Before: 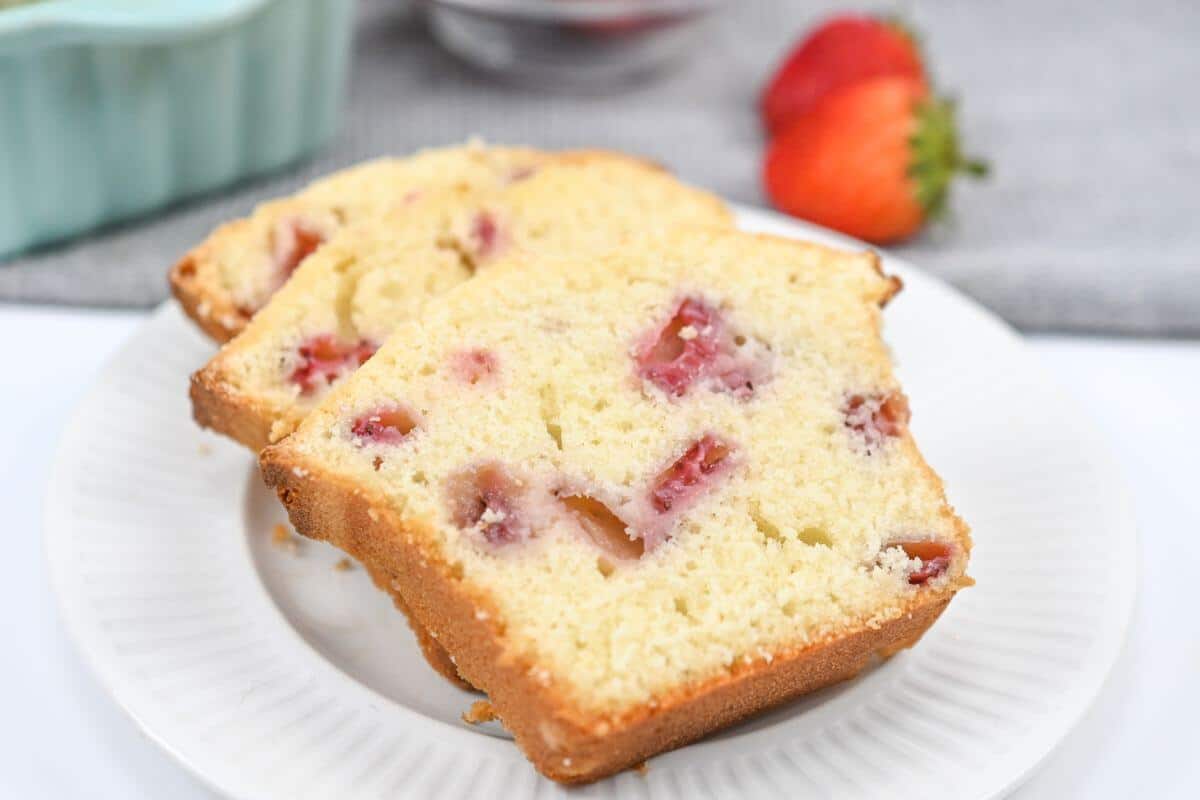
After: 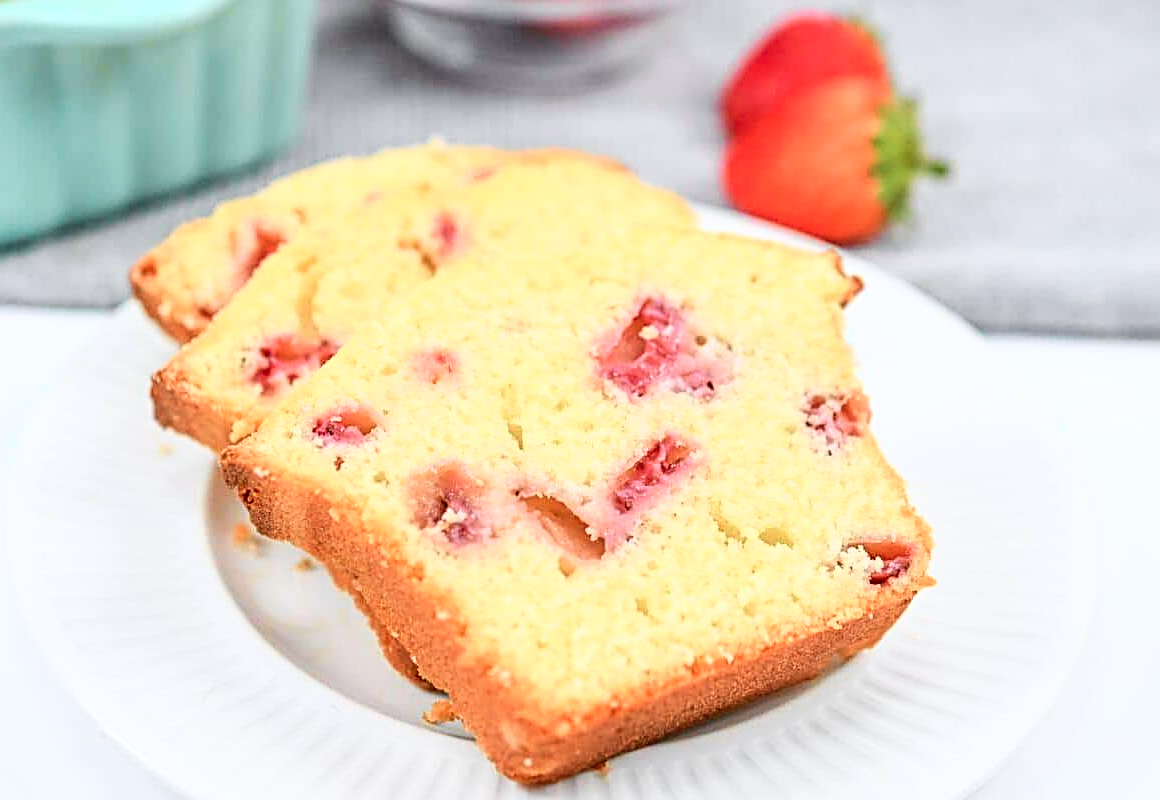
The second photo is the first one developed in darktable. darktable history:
crop and rotate: left 3.319%
sharpen: radius 2.571, amount 0.686
tone curve: curves: ch0 [(0, 0) (0.051, 0.047) (0.102, 0.099) (0.258, 0.29) (0.442, 0.527) (0.695, 0.804) (0.88, 0.952) (1, 1)]; ch1 [(0, 0) (0.339, 0.298) (0.402, 0.363) (0.444, 0.415) (0.485, 0.469) (0.494, 0.493) (0.504, 0.501) (0.525, 0.534) (0.555, 0.593) (0.594, 0.648) (1, 1)]; ch2 [(0, 0) (0.48, 0.48) (0.504, 0.5) (0.535, 0.557) (0.581, 0.623) (0.649, 0.683) (0.824, 0.815) (1, 1)], color space Lab, independent channels, preserve colors none
